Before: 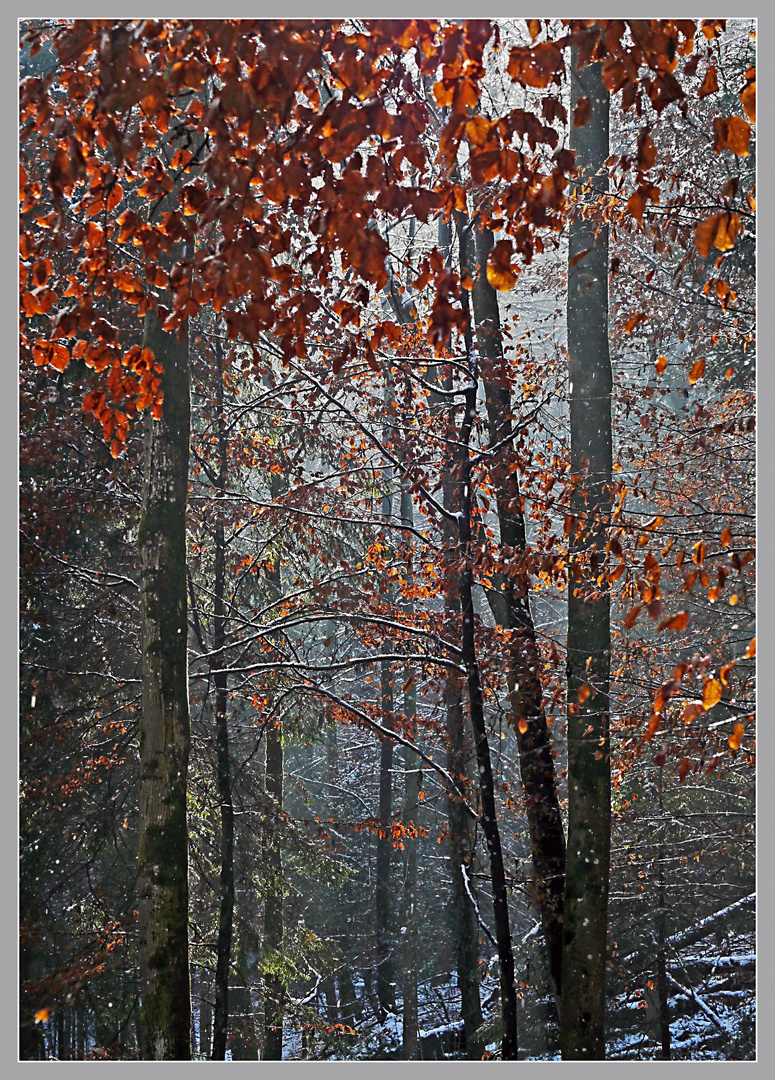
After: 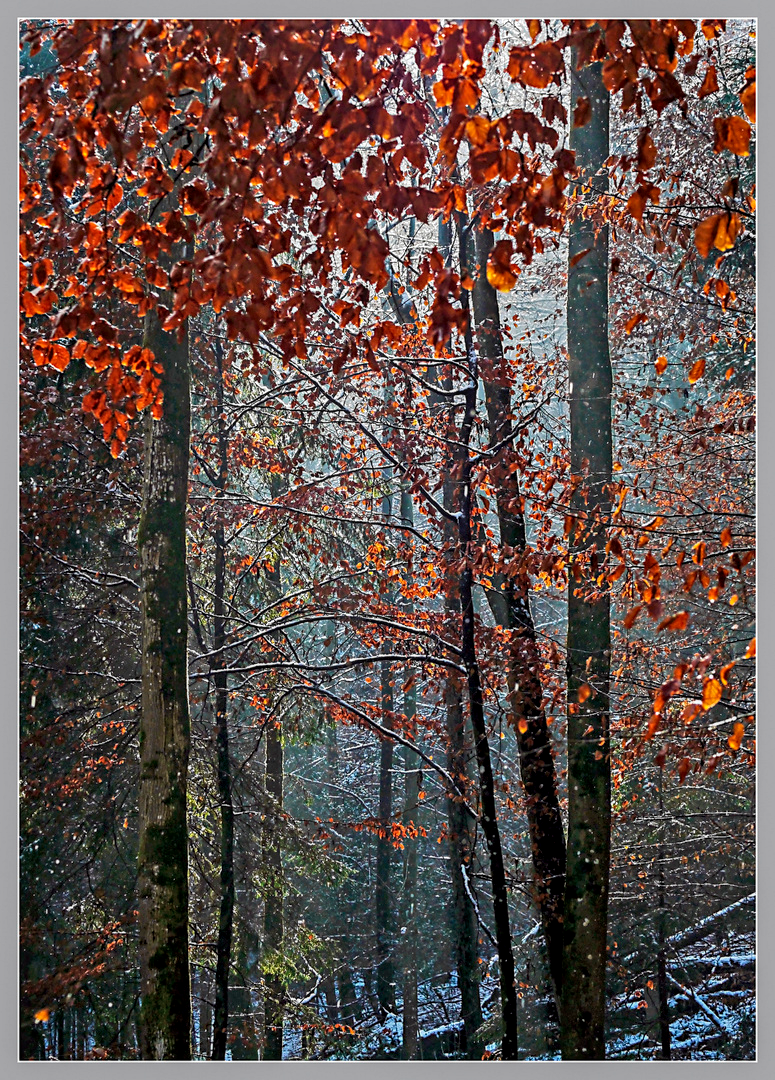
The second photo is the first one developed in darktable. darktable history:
tone equalizer: on, module defaults
local contrast: detail 130%
velvia: on, module defaults
